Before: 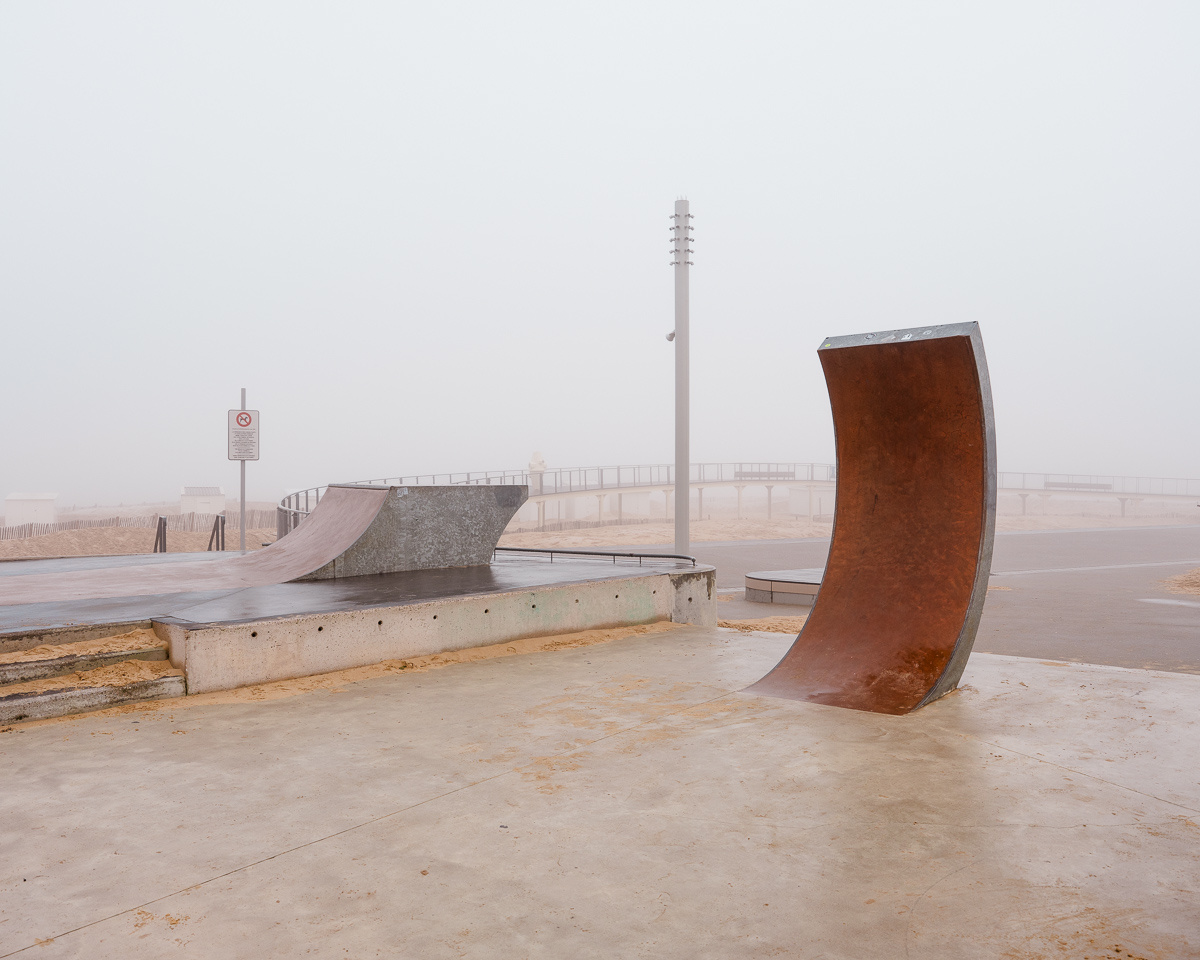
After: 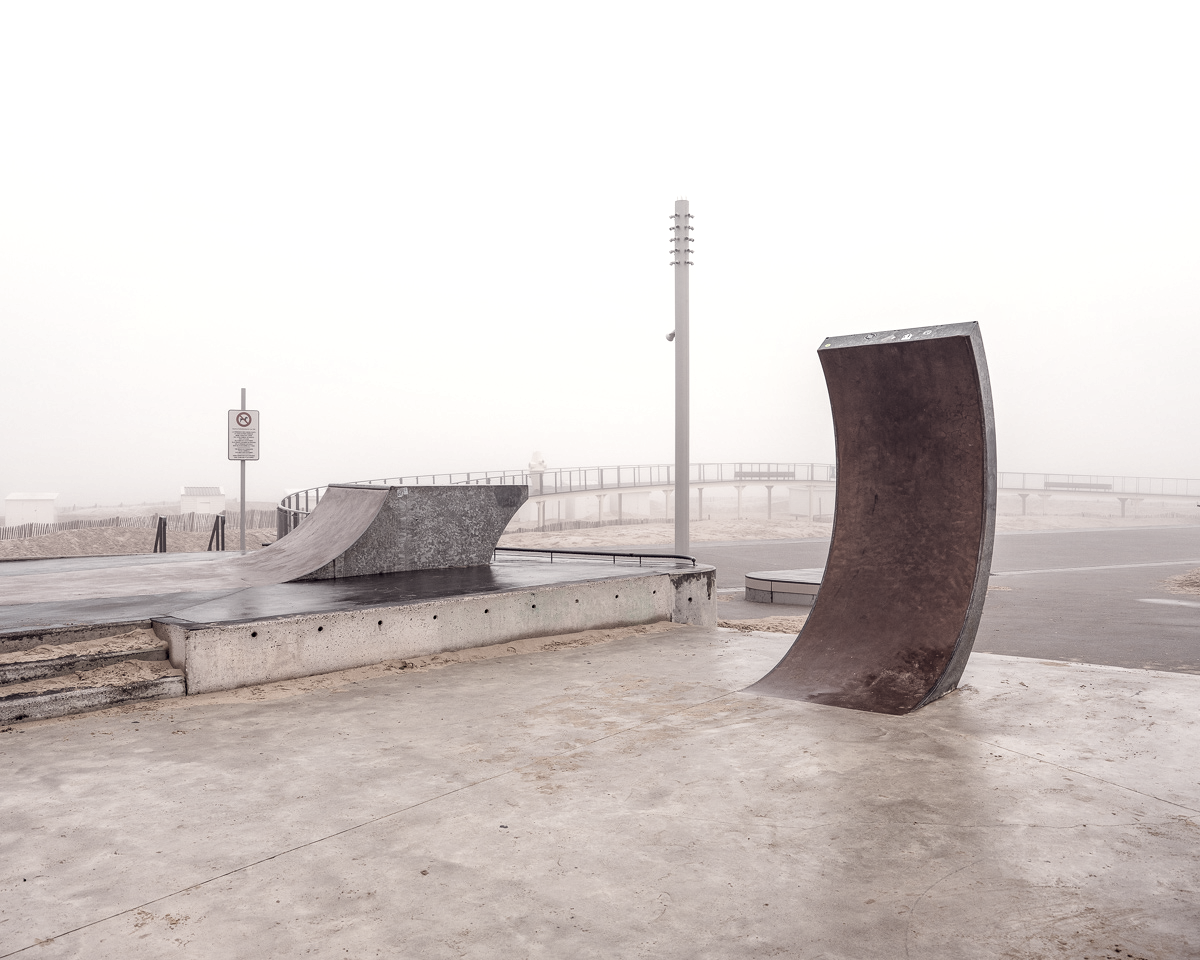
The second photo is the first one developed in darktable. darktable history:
exposure: exposure 0.078 EV, compensate highlight preservation false
color balance: lift [1.001, 0.997, 0.99, 1.01], gamma [1.007, 1, 0.975, 1.025], gain [1, 1.065, 1.052, 0.935], contrast 13.25%
haze removal: compatibility mode true, adaptive false
color zones: curves: ch1 [(0.238, 0.163) (0.476, 0.2) (0.733, 0.322) (0.848, 0.134)]
local contrast: detail 130%
velvia: on, module defaults
